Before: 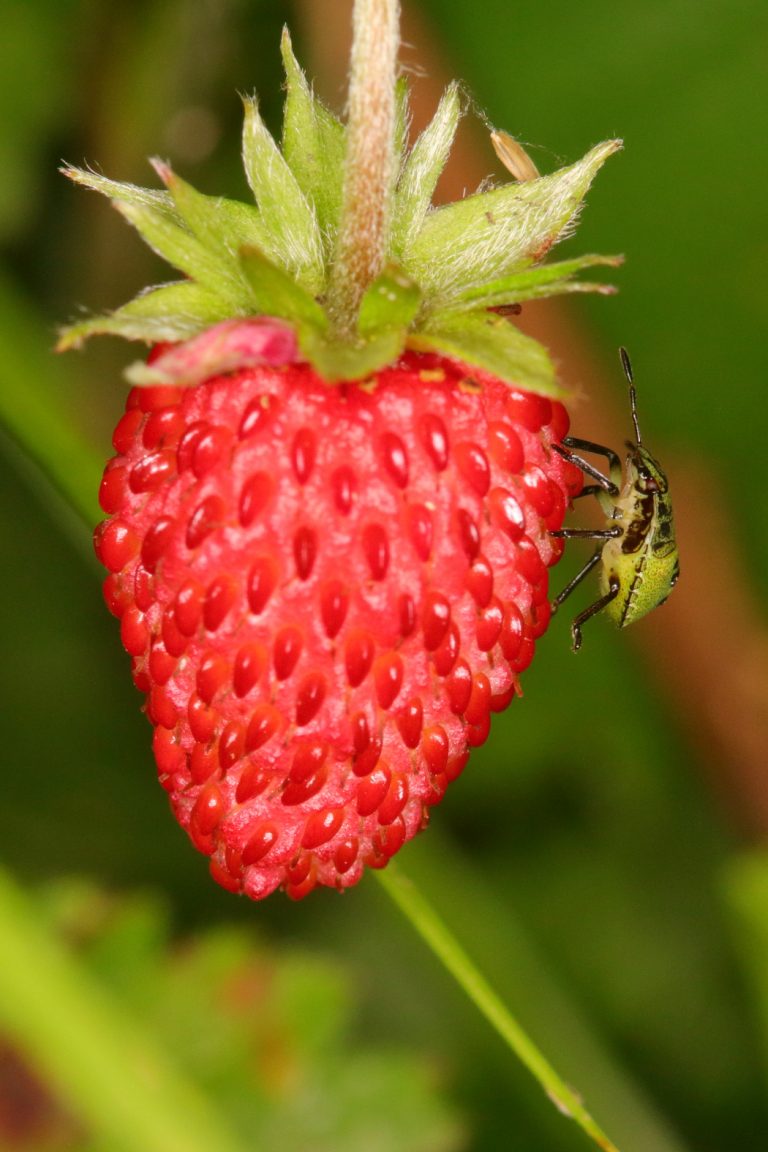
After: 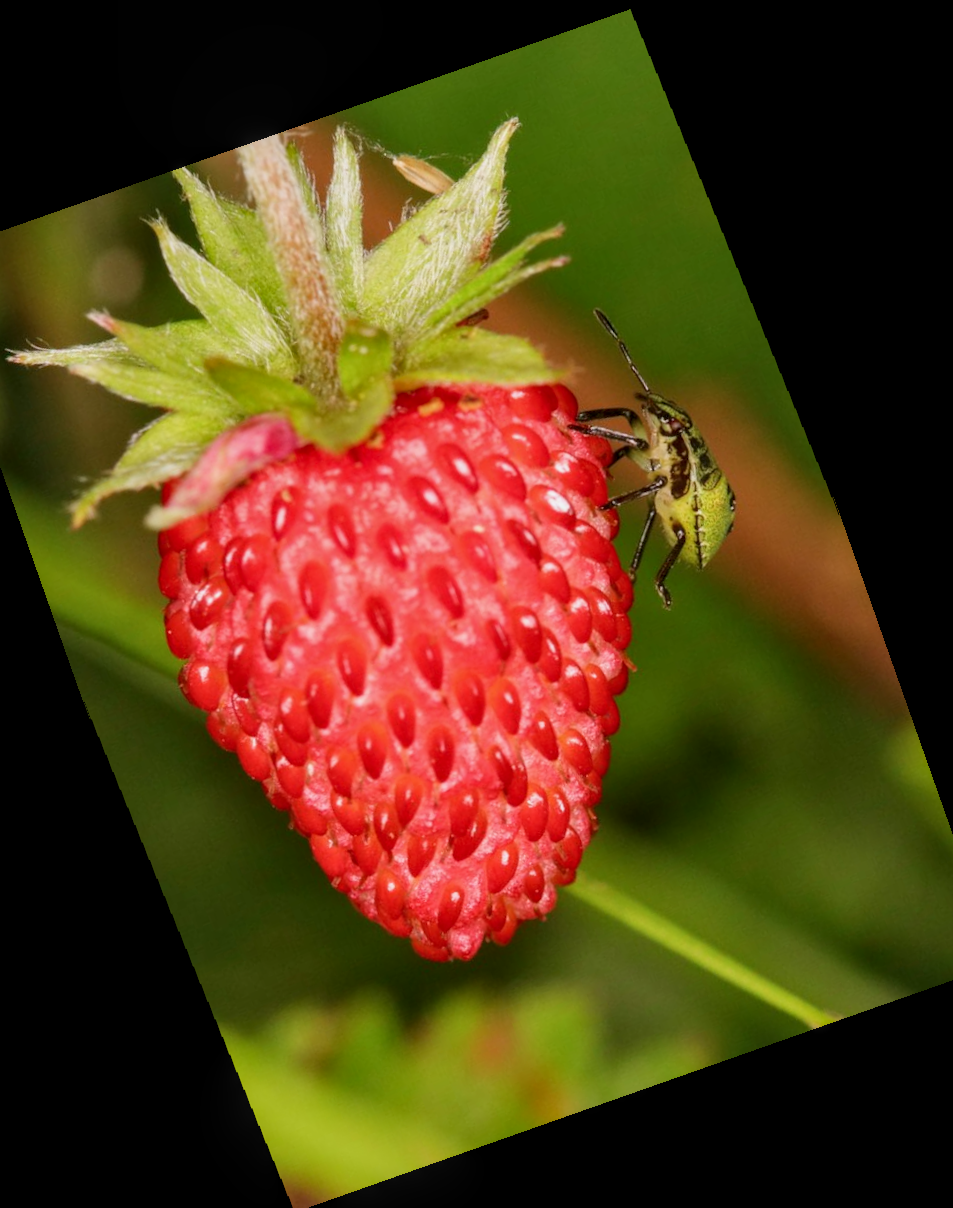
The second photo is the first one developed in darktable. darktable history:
local contrast: on, module defaults
white balance: red 1.004, blue 1.024
crop and rotate: angle 19.43°, left 6.812%, right 4.125%, bottom 1.087%
rotate and perspective: rotation -3°, crop left 0.031, crop right 0.968, crop top 0.07, crop bottom 0.93
sigmoid: contrast 1.22, skew 0.65
